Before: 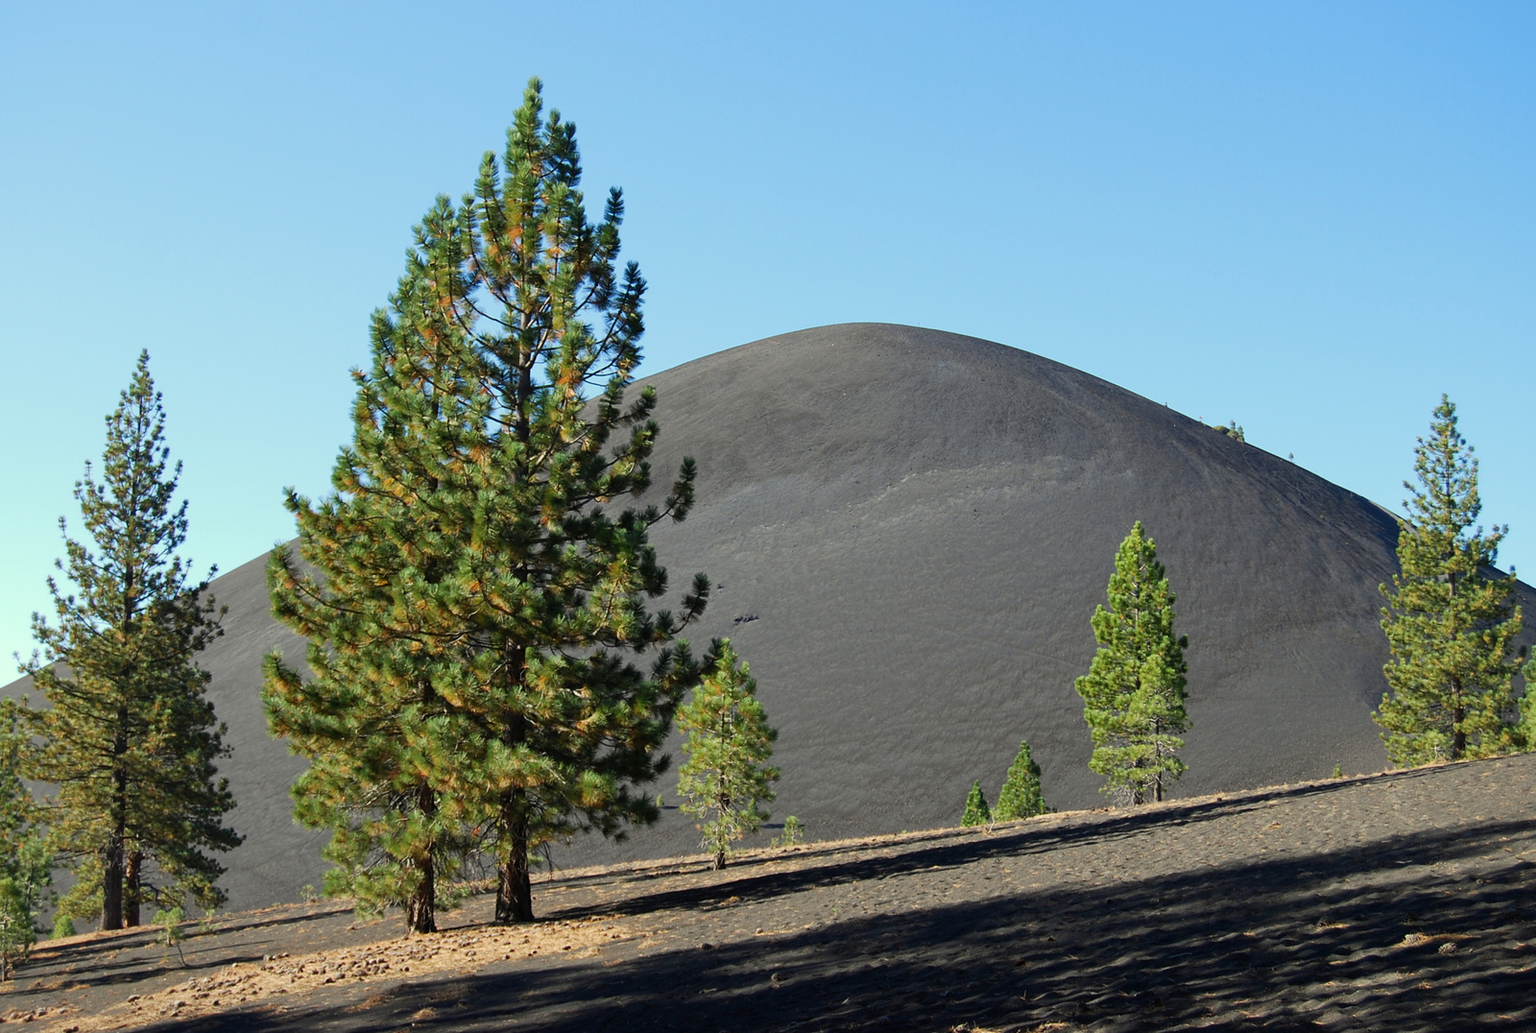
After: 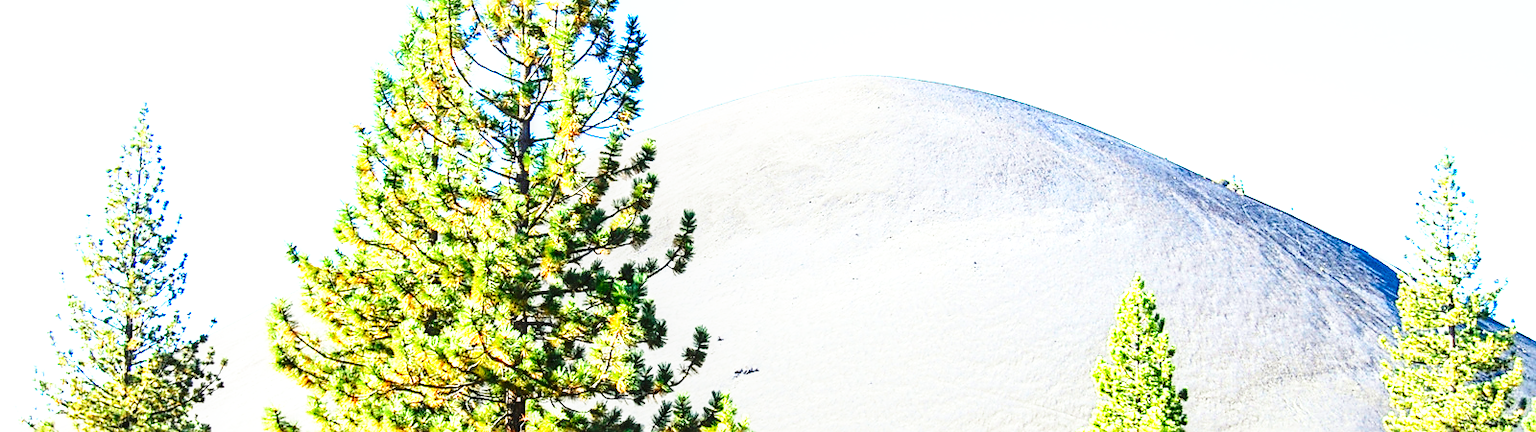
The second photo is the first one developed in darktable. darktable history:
base curve: curves: ch0 [(0, 0) (0.026, 0.03) (0.109, 0.232) (0.351, 0.748) (0.669, 0.968) (1, 1)], preserve colors none
sharpen: on, module defaults
color correction: highlights b* -0.041, saturation 1.35
contrast brightness saturation: contrast 0.221
crop and rotate: top 23.982%, bottom 34.11%
local contrast: detail 130%
exposure: black level correction 0, exposure 1.872 EV, compensate exposure bias true, compensate highlight preservation false
